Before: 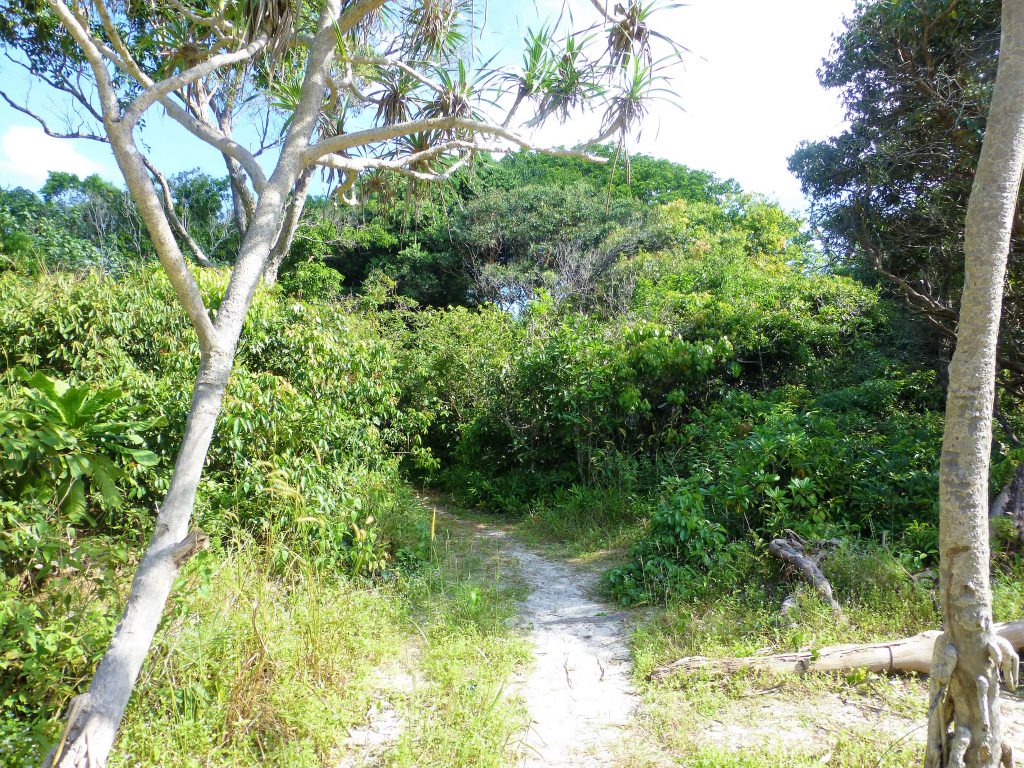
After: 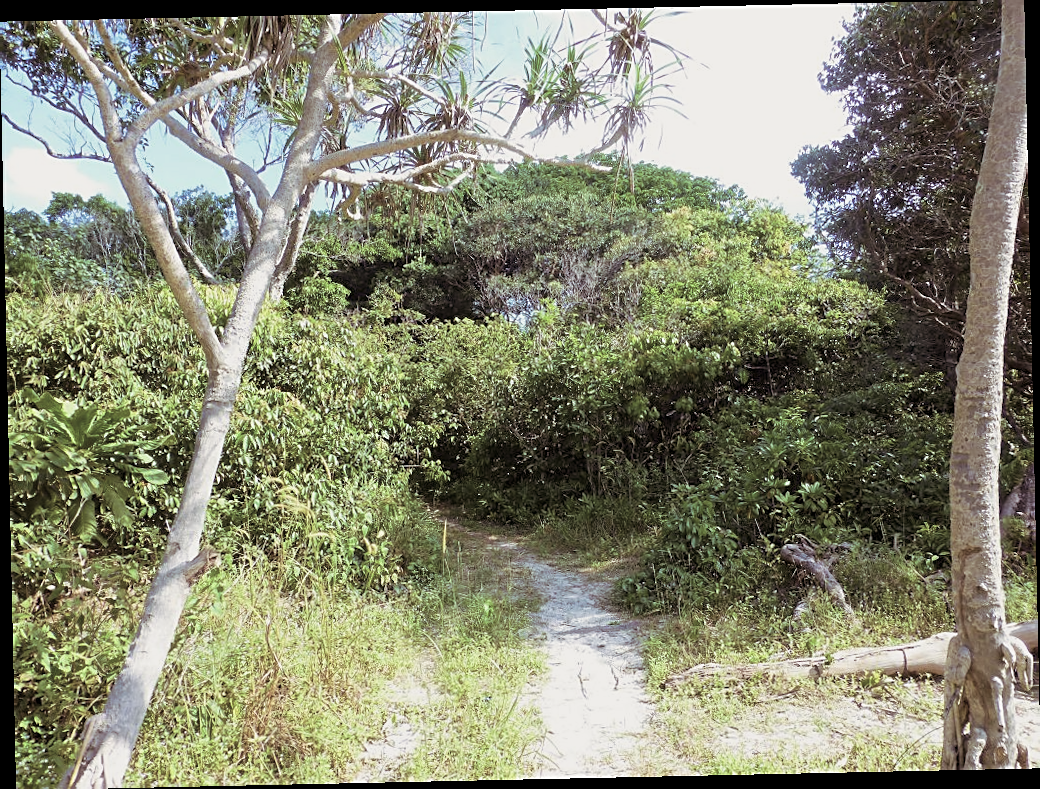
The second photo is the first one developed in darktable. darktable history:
split-toning: shadows › saturation 0.24, highlights › hue 54°, highlights › saturation 0.24
rotate and perspective: rotation -1.24°, automatic cropping off
color balance rgb: shadows lift › chroma 1%, shadows lift › hue 113°, highlights gain › chroma 0.2%, highlights gain › hue 333°, perceptual saturation grading › global saturation 20%, perceptual saturation grading › highlights -50%, perceptual saturation grading › shadows 25%, contrast -10%
sharpen: on, module defaults
